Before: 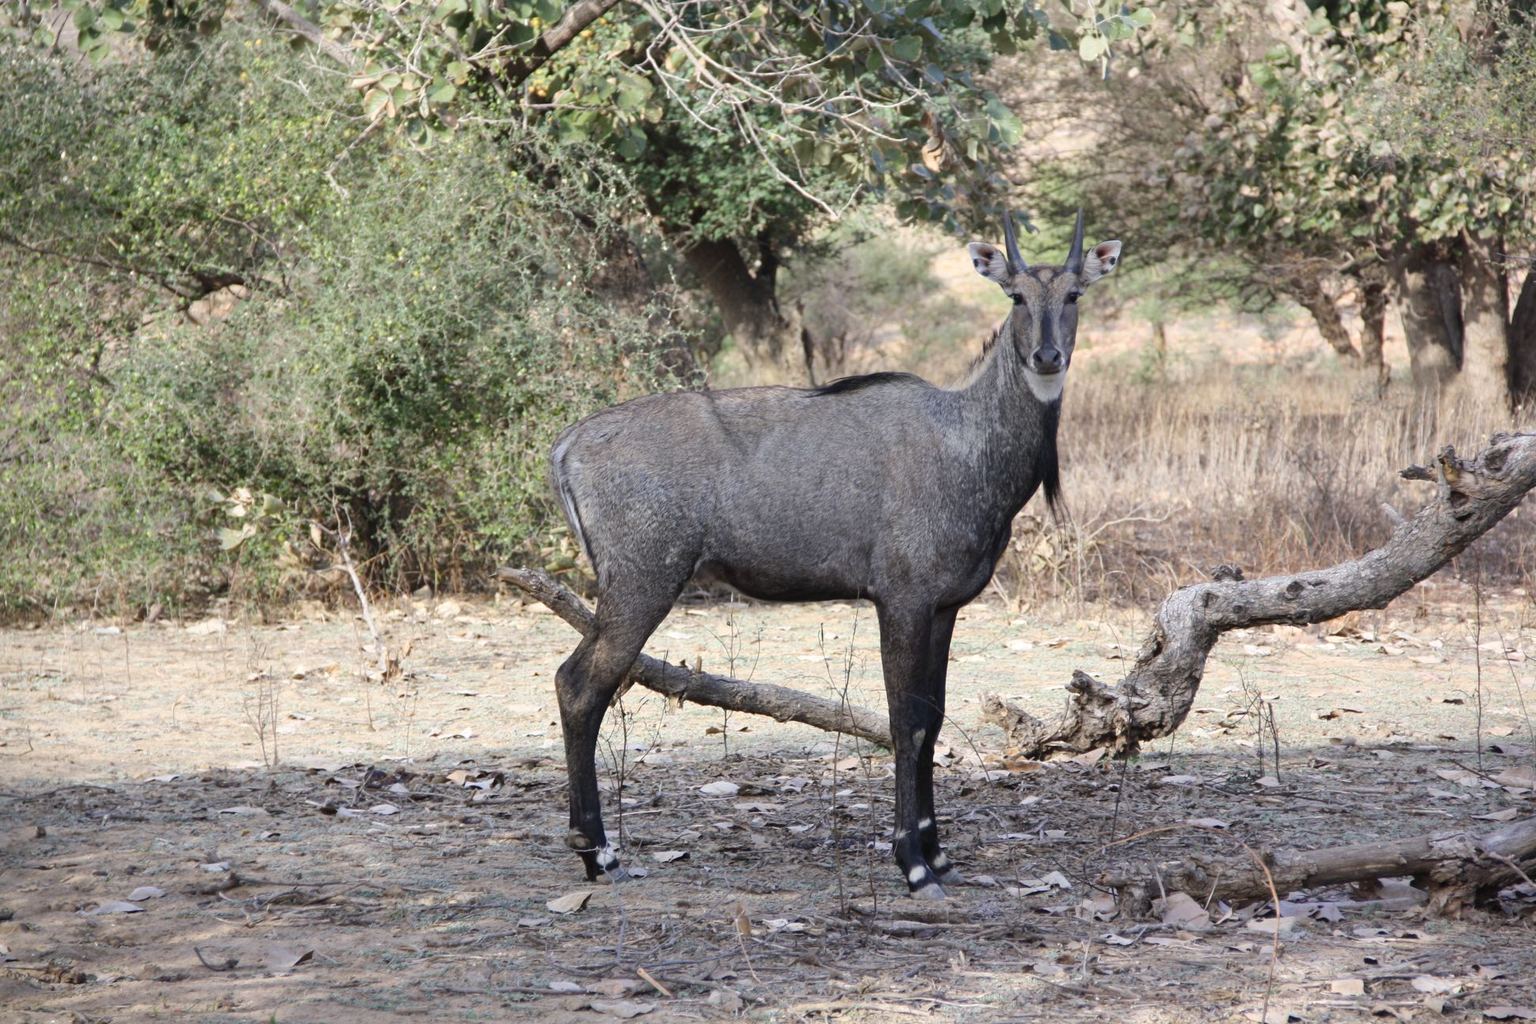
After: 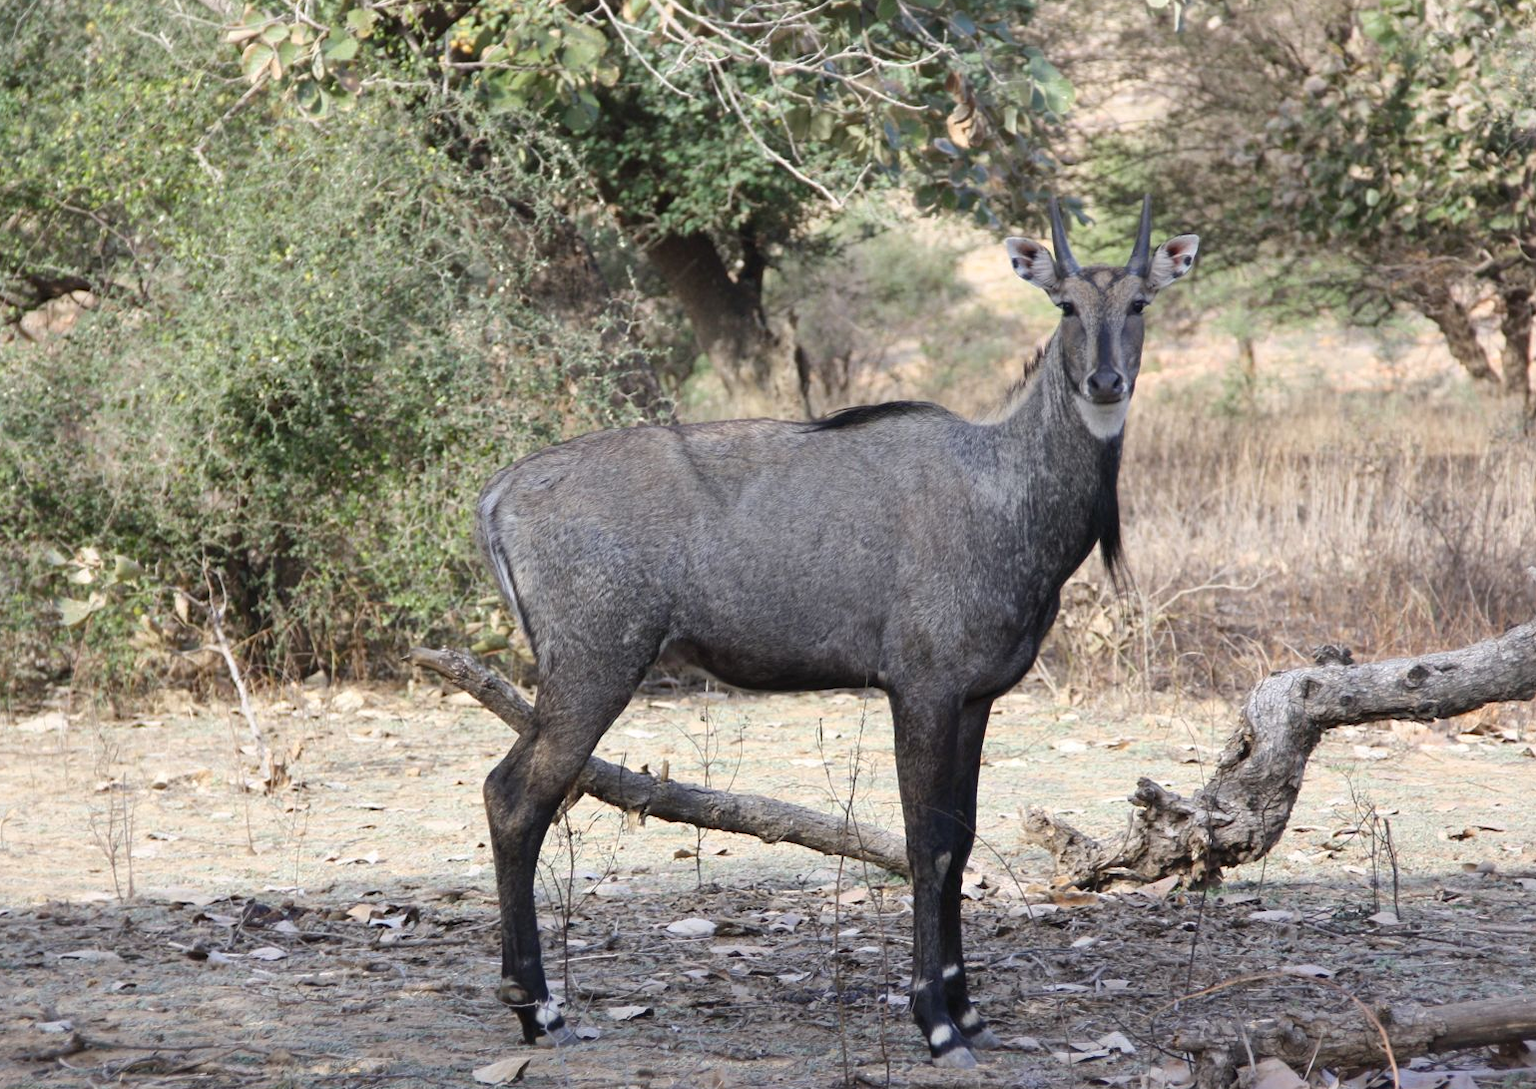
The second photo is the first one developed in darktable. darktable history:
crop: left 11.225%, top 5.381%, right 9.565%, bottom 10.314%
tone equalizer: on, module defaults
